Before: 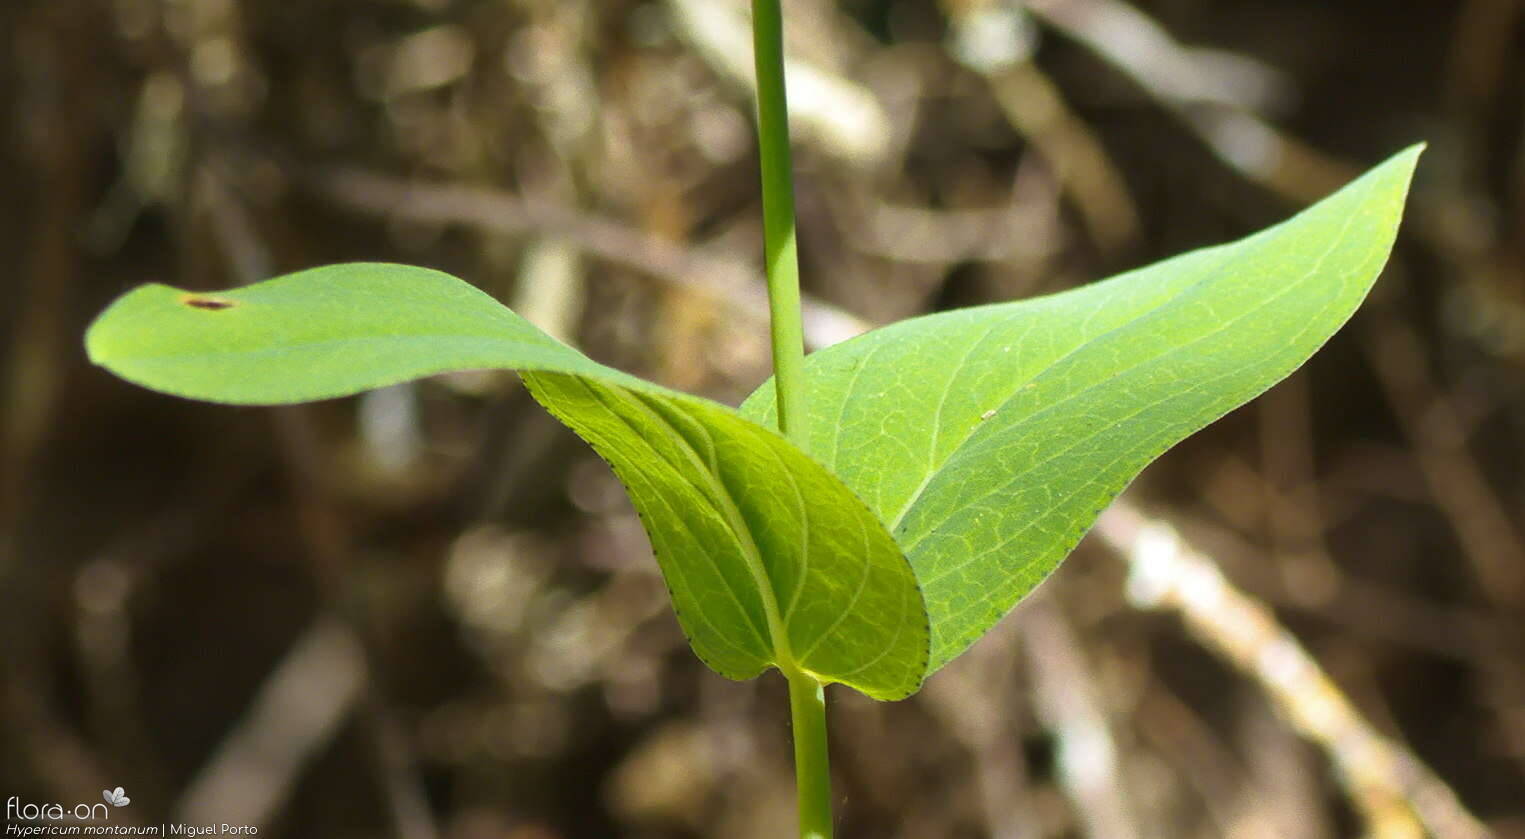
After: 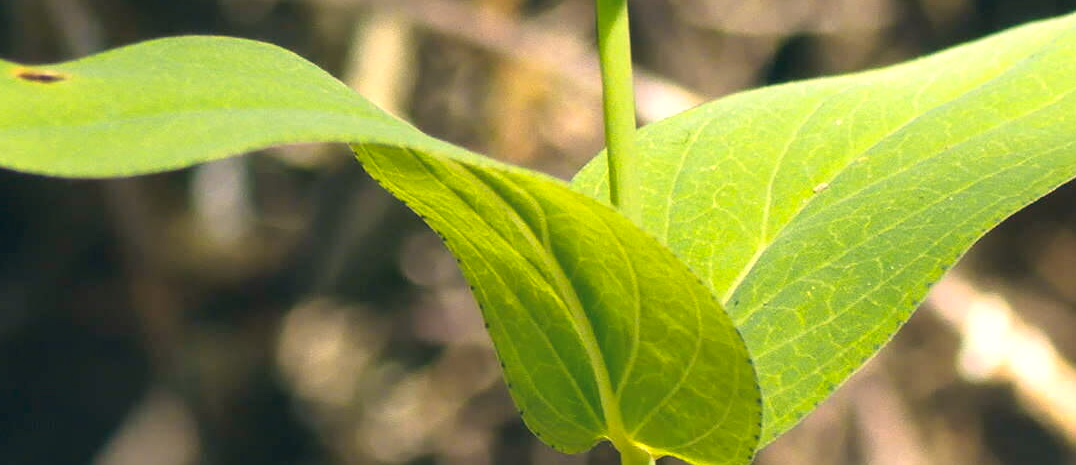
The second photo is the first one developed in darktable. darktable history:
exposure: black level correction 0, exposure 0.302 EV, compensate highlight preservation false
color correction: highlights a* 10.37, highlights b* 13.89, shadows a* -10.09, shadows b* -15.01
crop: left 11.052%, top 27.16%, right 18.273%, bottom 17.308%
